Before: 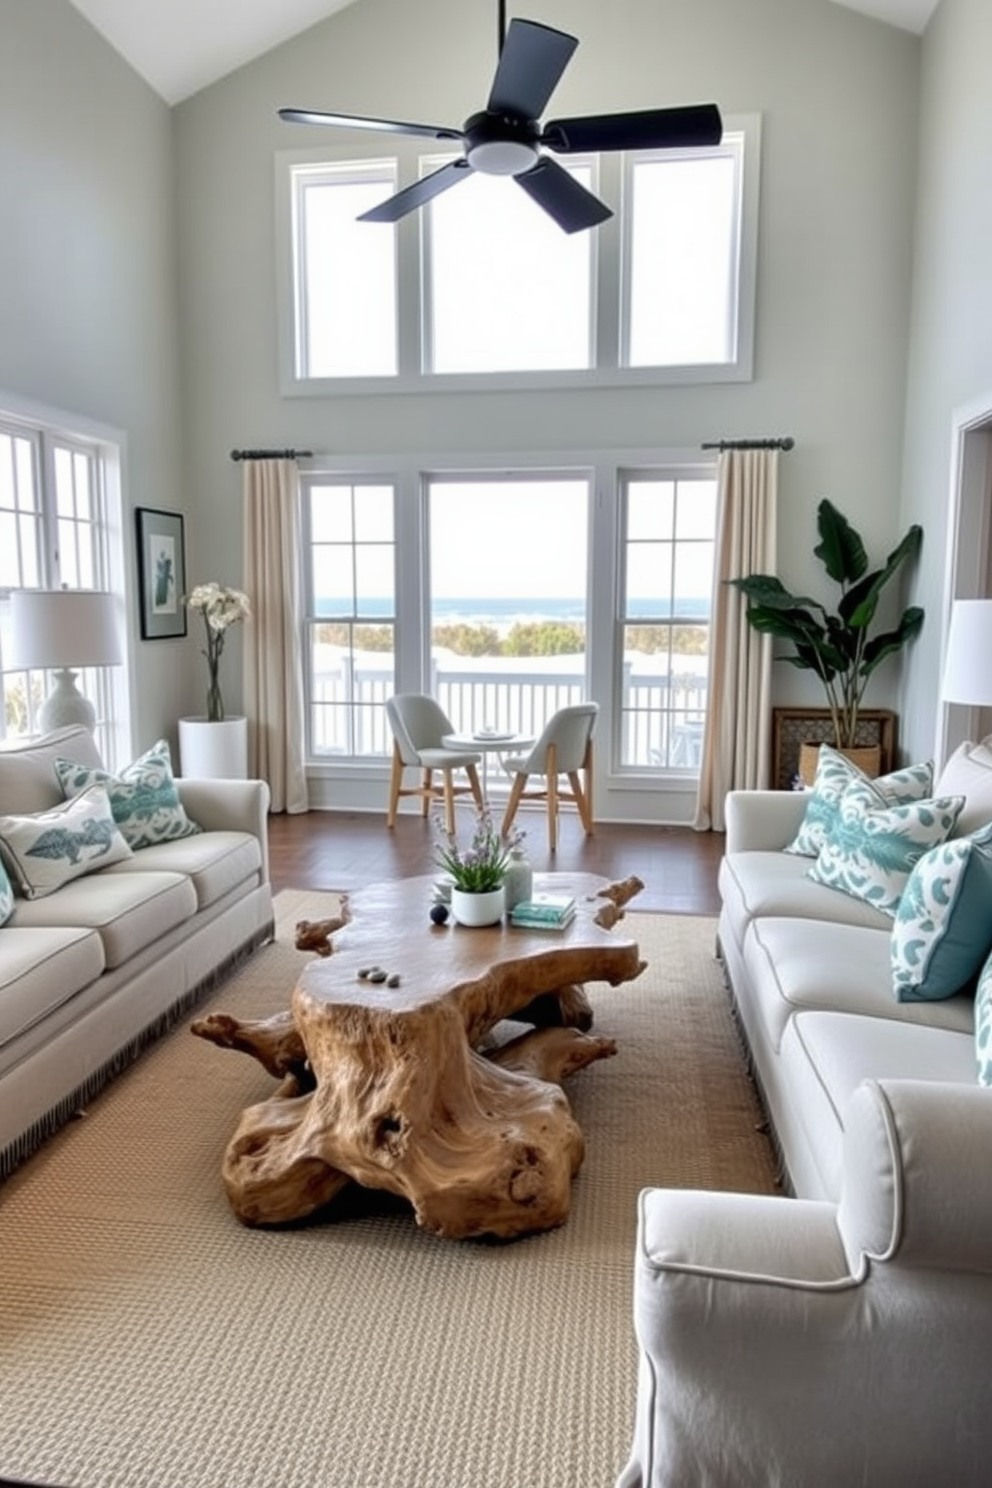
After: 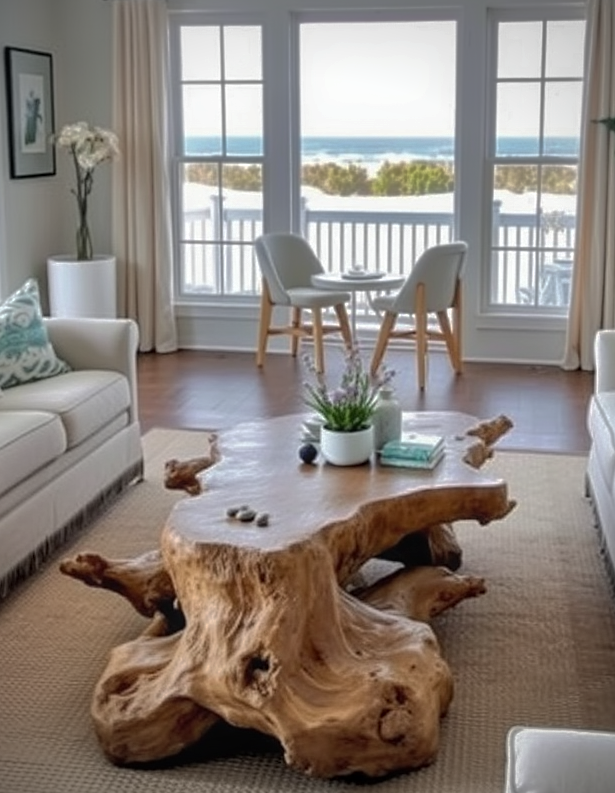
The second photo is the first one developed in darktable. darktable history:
sharpen: amount 0.211
shadows and highlights: shadows 25.2, highlights -69.78
crop: left 13.292%, top 31.04%, right 24.674%, bottom 15.621%
vignetting: on, module defaults
local contrast: detail 109%
